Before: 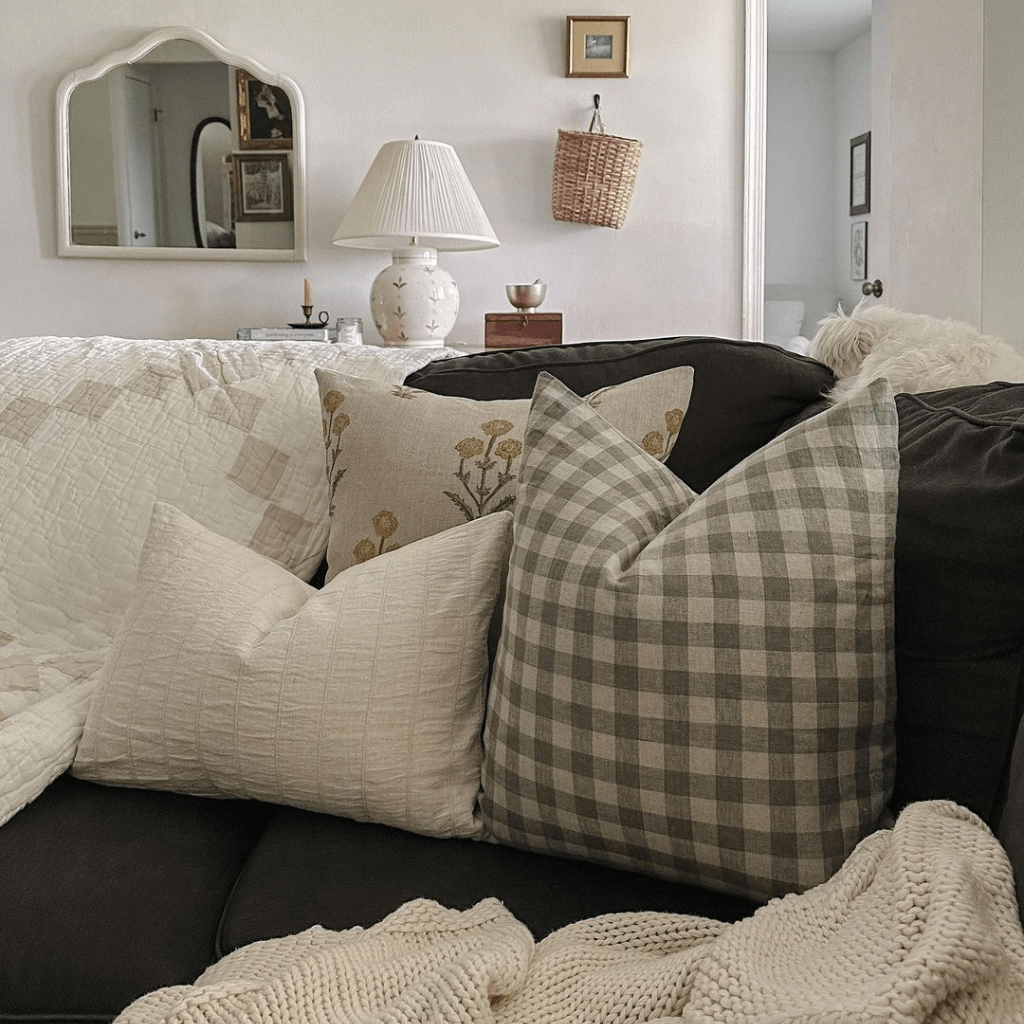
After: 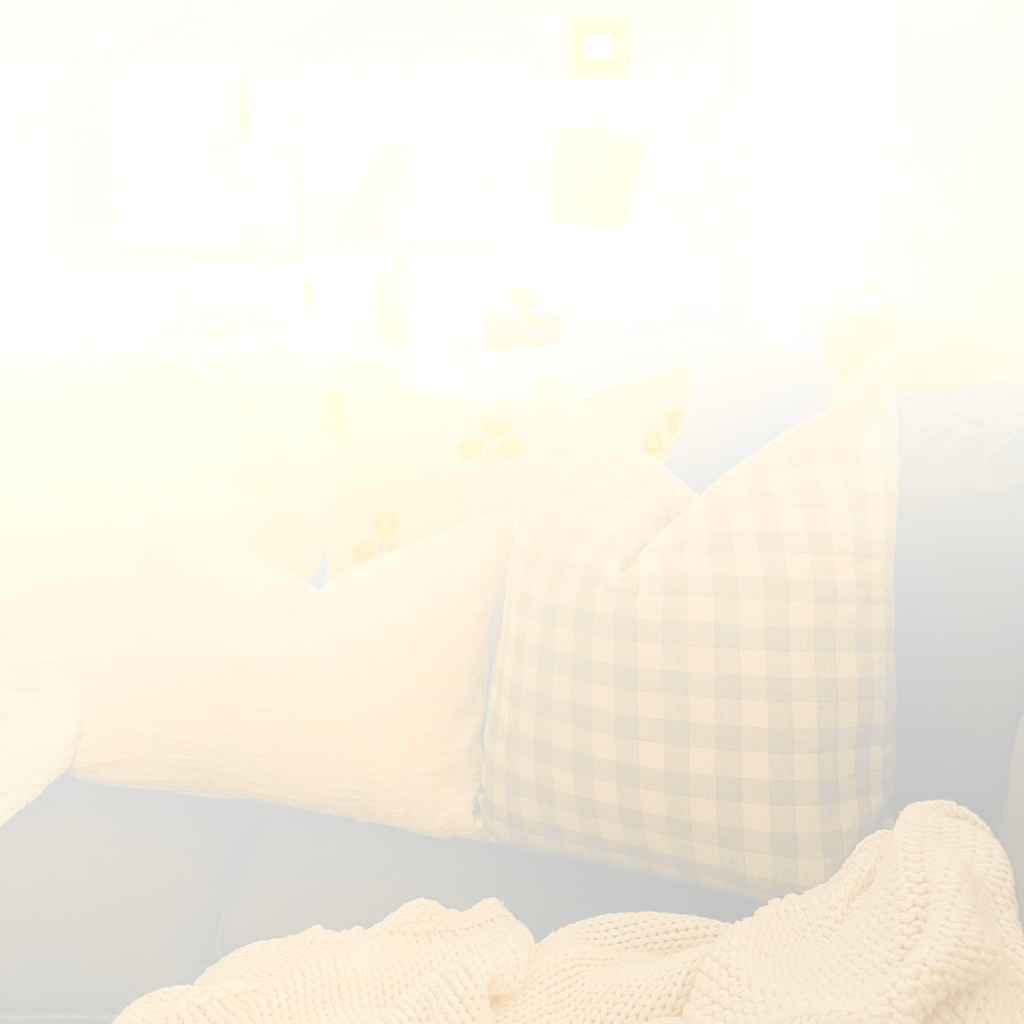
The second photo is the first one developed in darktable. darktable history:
bloom: size 85%, threshold 5%, strength 85%
